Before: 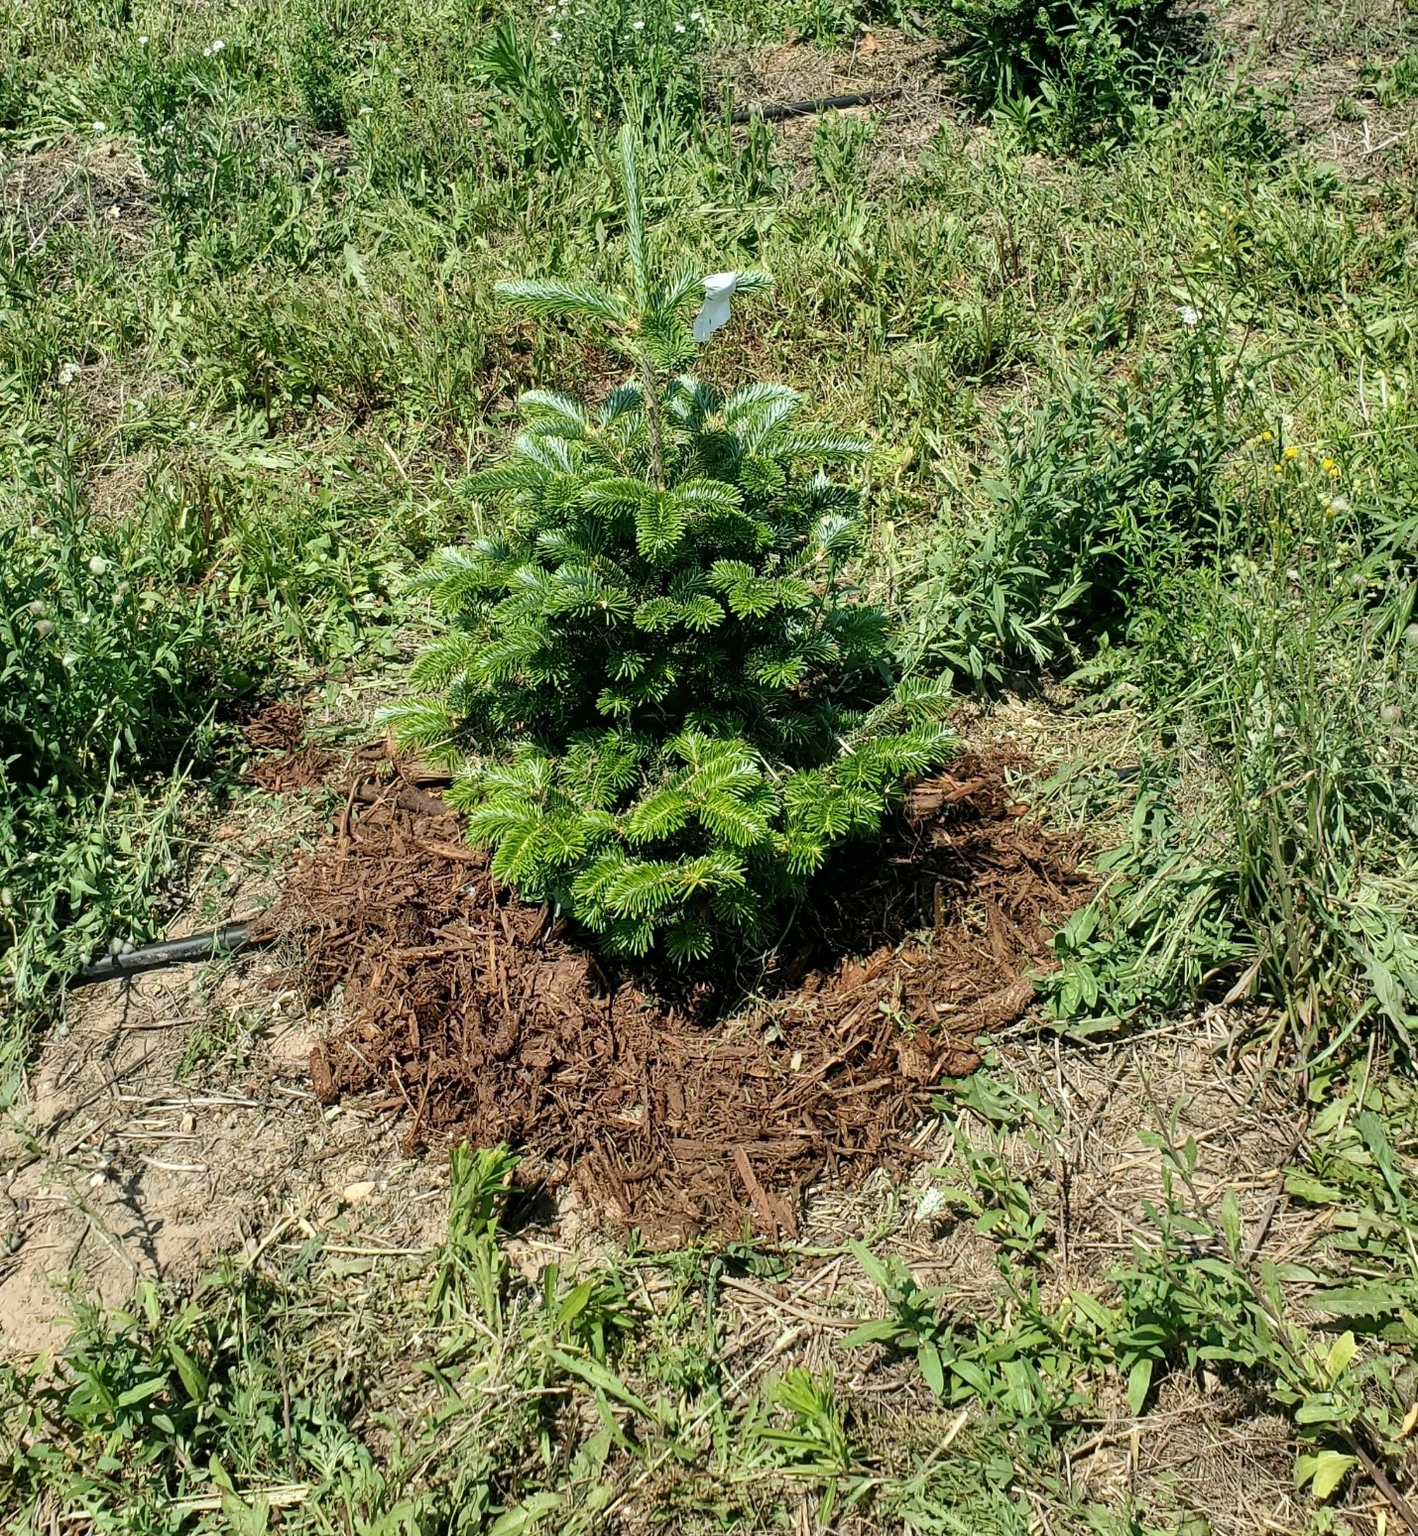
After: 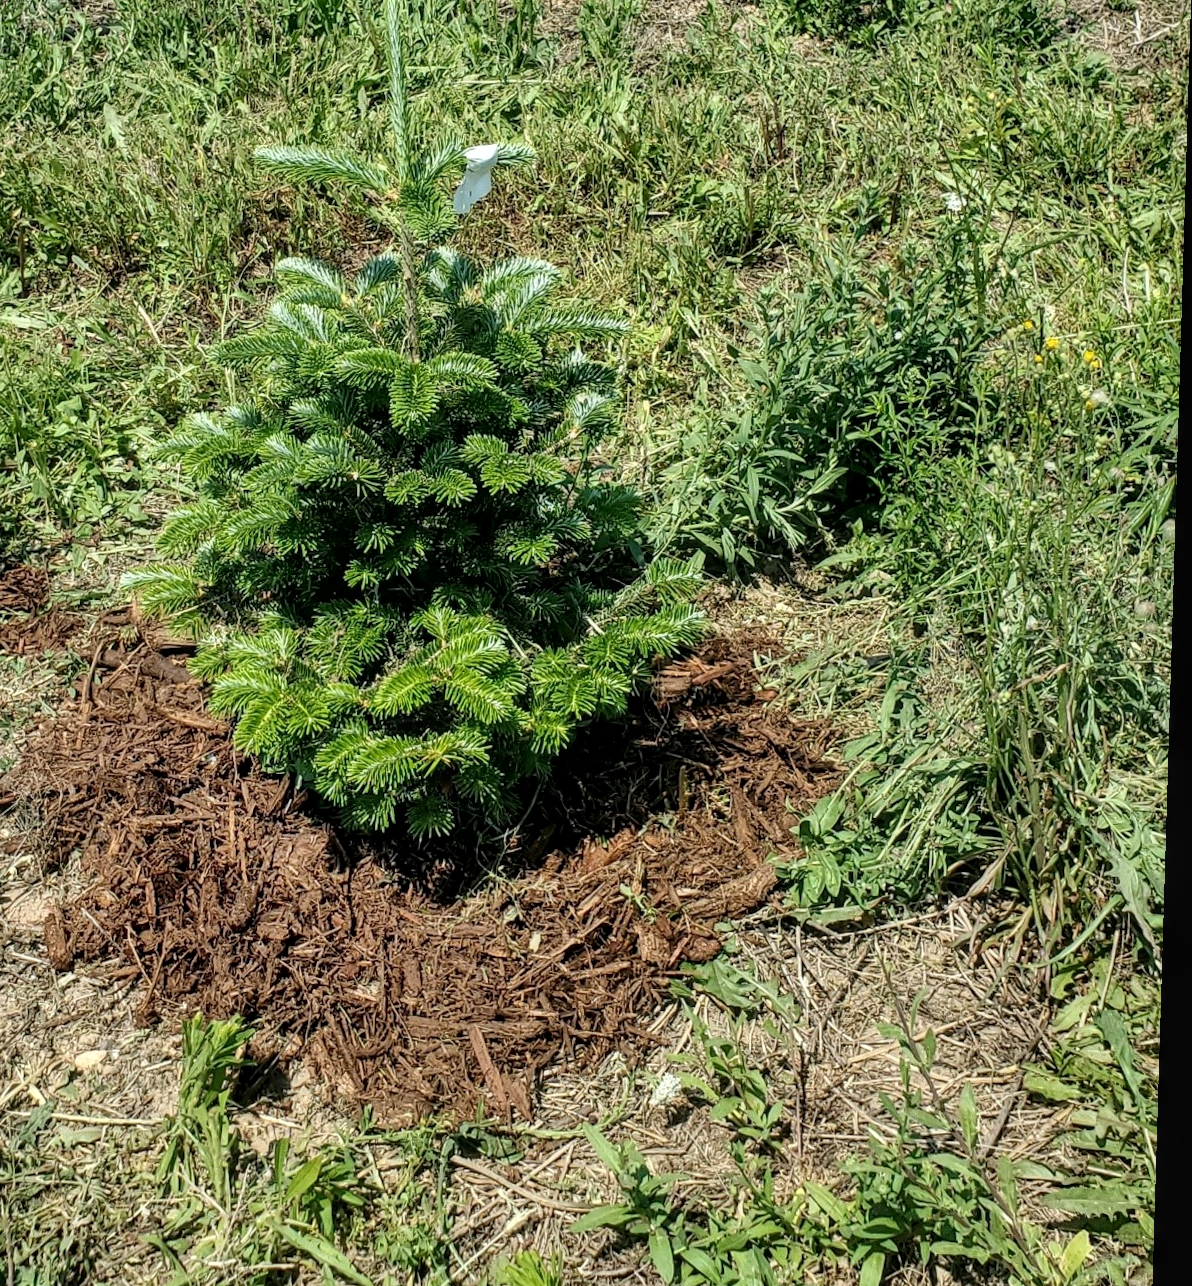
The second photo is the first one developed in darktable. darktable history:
local contrast: on, module defaults
crop: left 19.159%, top 9.58%, bottom 9.58%
rotate and perspective: rotation 1.72°, automatic cropping off
